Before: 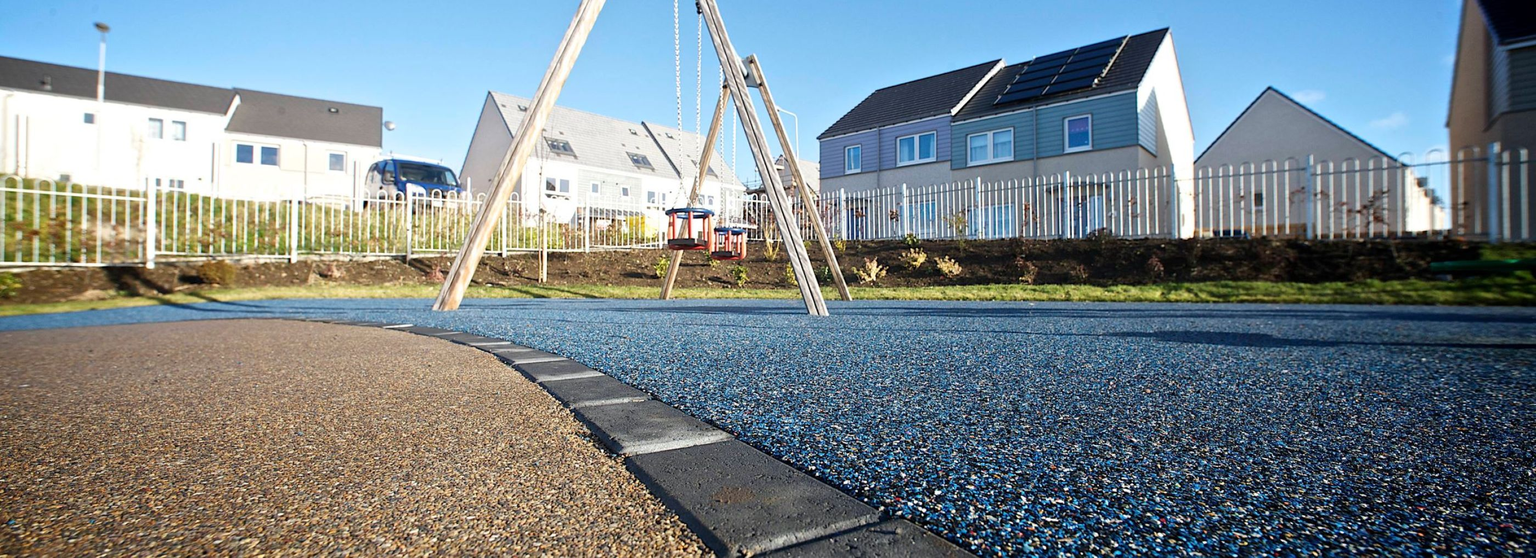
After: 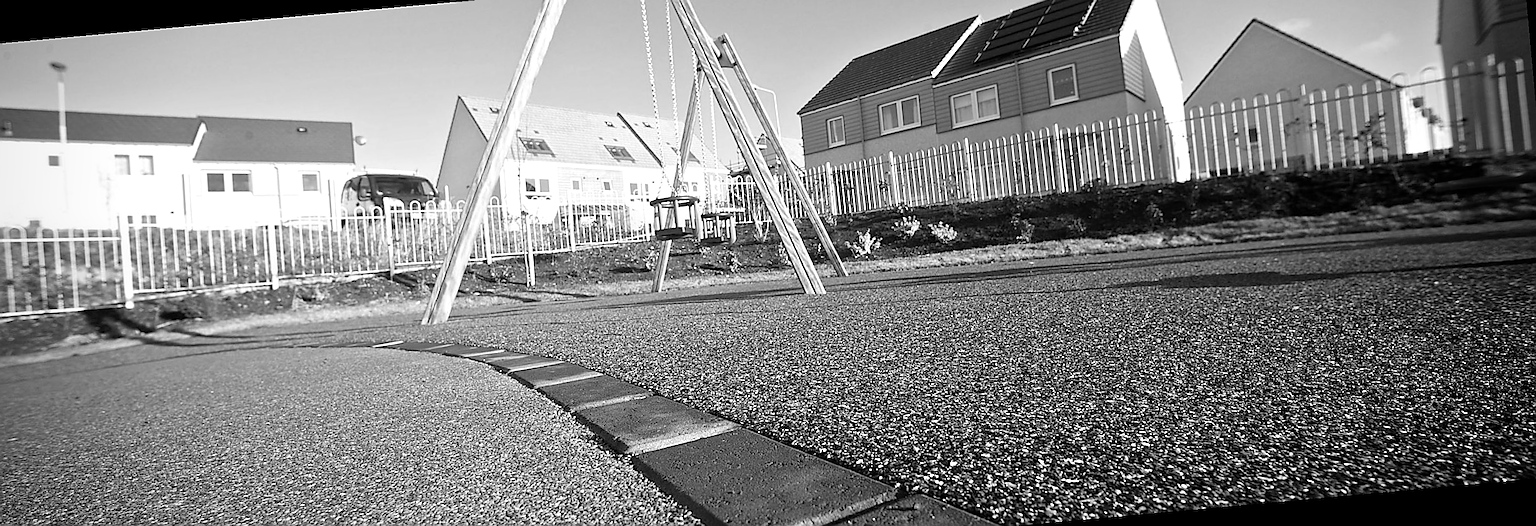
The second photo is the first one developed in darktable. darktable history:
tone equalizer: on, module defaults
sharpen: radius 1.4, amount 1.25, threshold 0.7
crop and rotate: left 2.991%, top 13.302%, right 1.981%, bottom 12.636%
rotate and perspective: rotation -5.2°, automatic cropping off
monochrome: size 1
white balance: red 1.127, blue 0.943
vignetting: fall-off radius 60.65%
